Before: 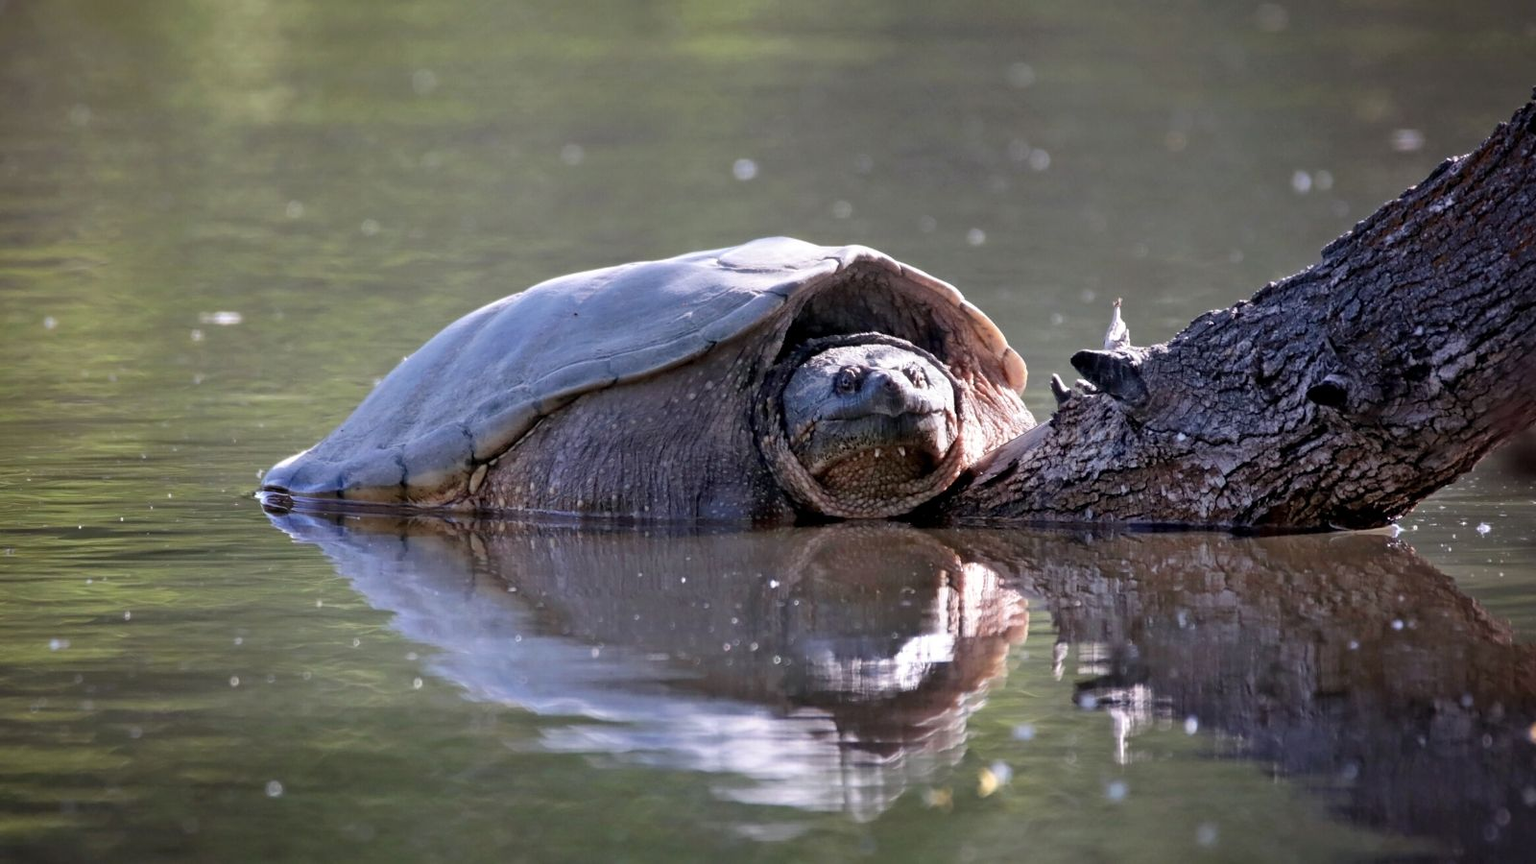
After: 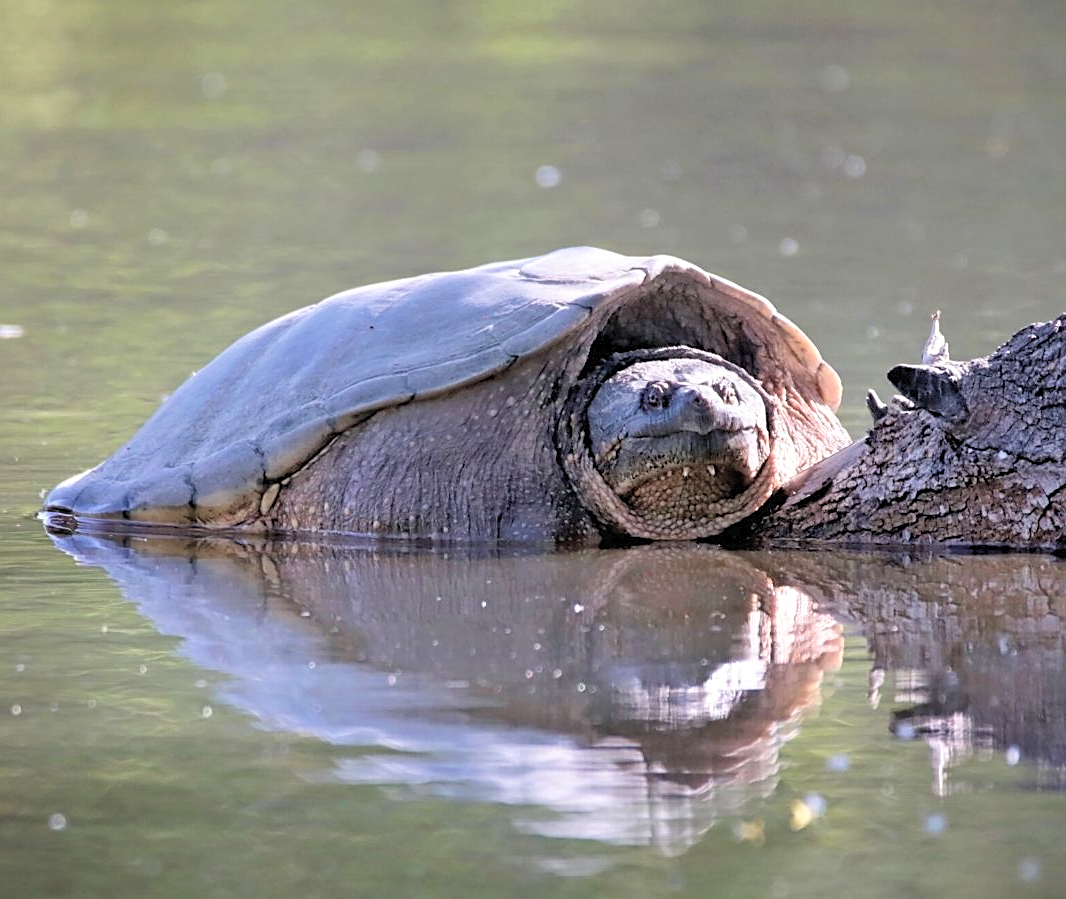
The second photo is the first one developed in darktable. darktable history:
color zones: curves: ch0 [(0, 0.558) (0.143, 0.559) (0.286, 0.529) (0.429, 0.505) (0.571, 0.5) (0.714, 0.5) (0.857, 0.5) (1, 0.558)]; ch1 [(0, 0.469) (0.01, 0.469) (0.12, 0.446) (0.248, 0.469) (0.5, 0.5) (0.748, 0.5) (0.99, 0.469) (1, 0.469)]
velvia: on, module defaults
contrast brightness saturation: brightness 0.28
crop and rotate: left 14.292%, right 19.041%
sharpen: on, module defaults
levels: levels [0, 0.51, 1]
